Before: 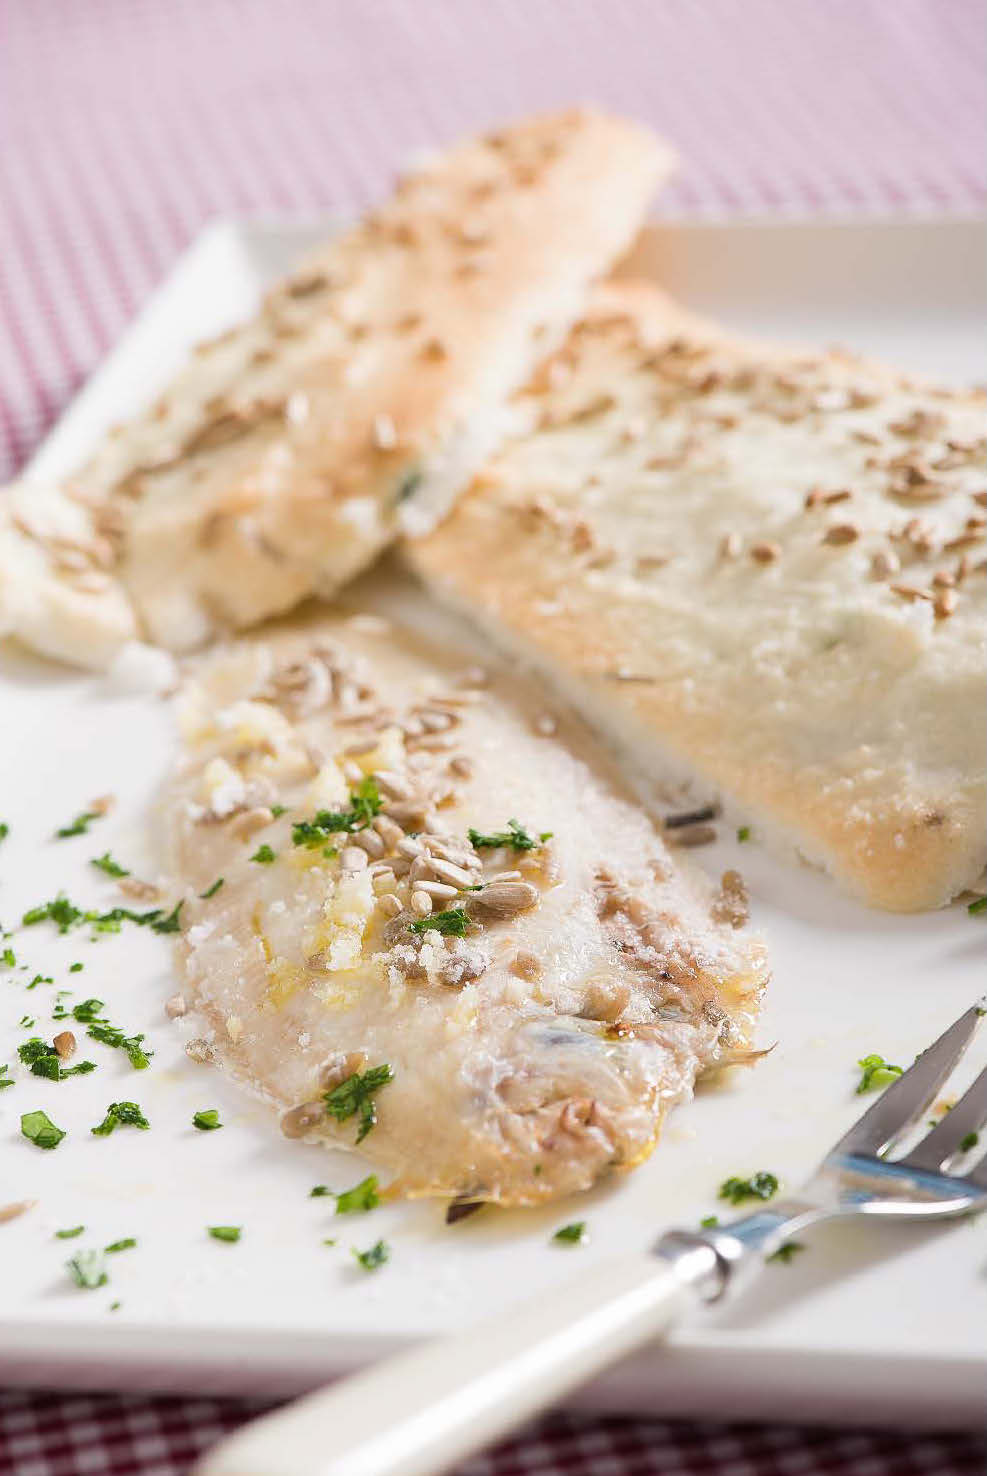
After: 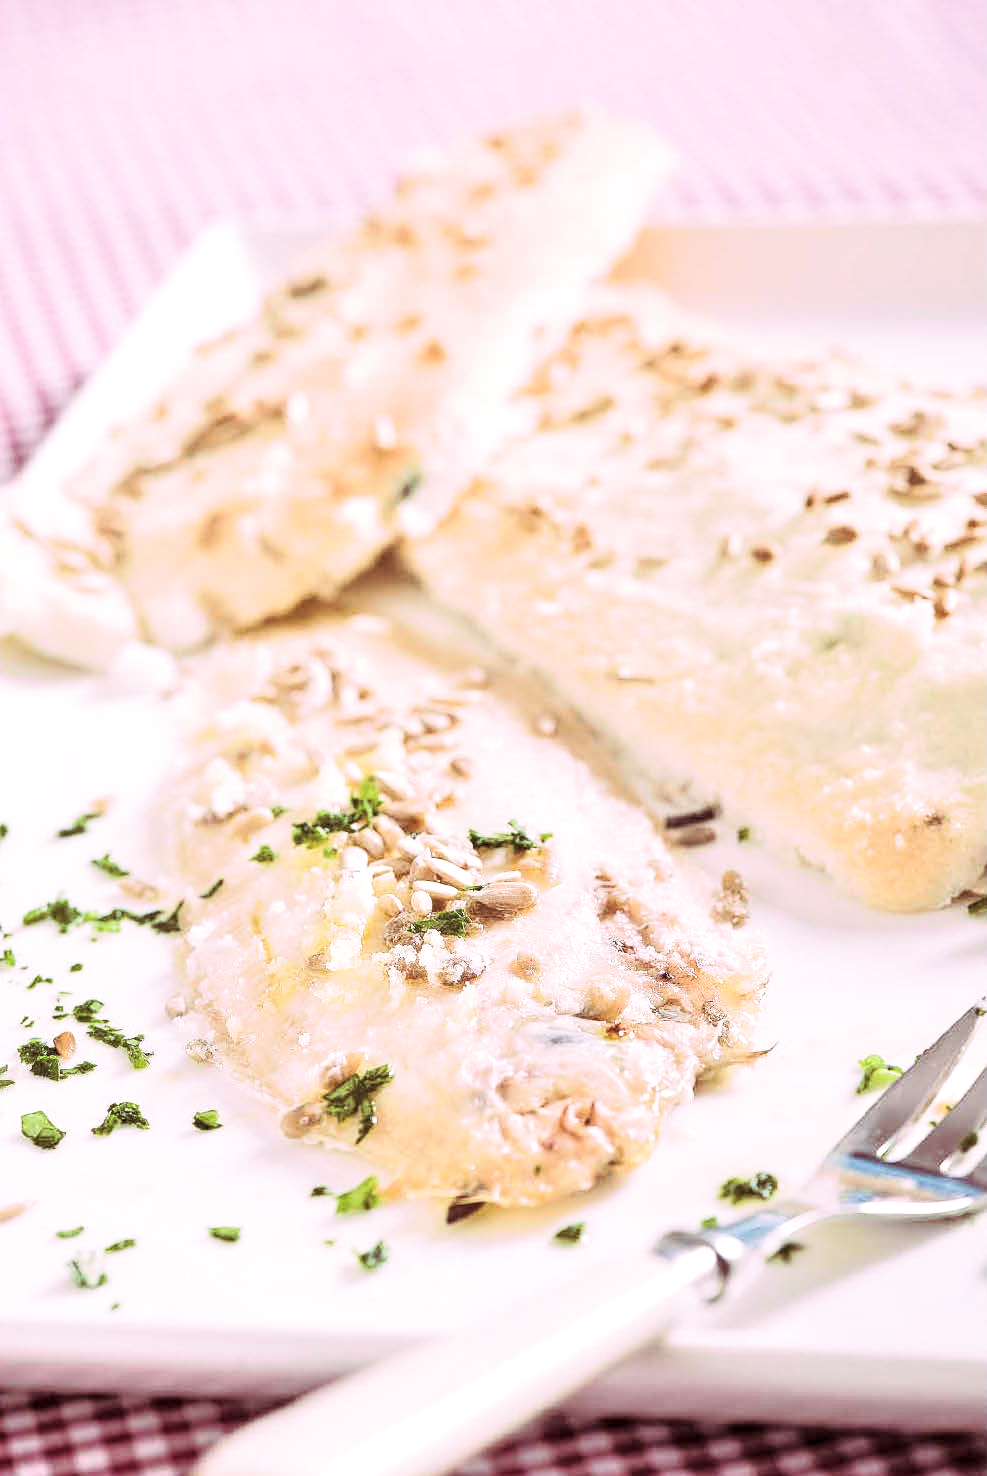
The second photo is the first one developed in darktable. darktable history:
filmic rgb: middle gray luminance 21.73%, black relative exposure -14 EV, white relative exposure 2.96 EV, threshold 6 EV, target black luminance 0%, hardness 8.81, latitude 59.69%, contrast 1.208, highlights saturation mix 5%, shadows ↔ highlights balance 41.6%, add noise in highlights 0, color science v3 (2019), use custom middle-gray values true, iterations of high-quality reconstruction 0, contrast in highlights soft, enable highlight reconstruction true
contrast brightness saturation: contrast 0.2, brightness 0.15, saturation 0.14
split-toning: highlights › hue 298.8°, highlights › saturation 0.73, compress 41.76%
tone equalizer: -8 EV 2 EV, -7 EV 2 EV, -6 EV 2 EV, -5 EV 2 EV, -4 EV 2 EV, -3 EV 1.5 EV, -2 EV 1 EV, -1 EV 0.5 EV
shadows and highlights: shadows -12.5, white point adjustment 4, highlights 28.33
tone curve: curves: ch0 [(0, 0) (0.08, 0.069) (0.4, 0.391) (0.6, 0.609) (0.92, 0.93) (1, 1)], color space Lab, independent channels, preserve colors none
local contrast: detail 130%
